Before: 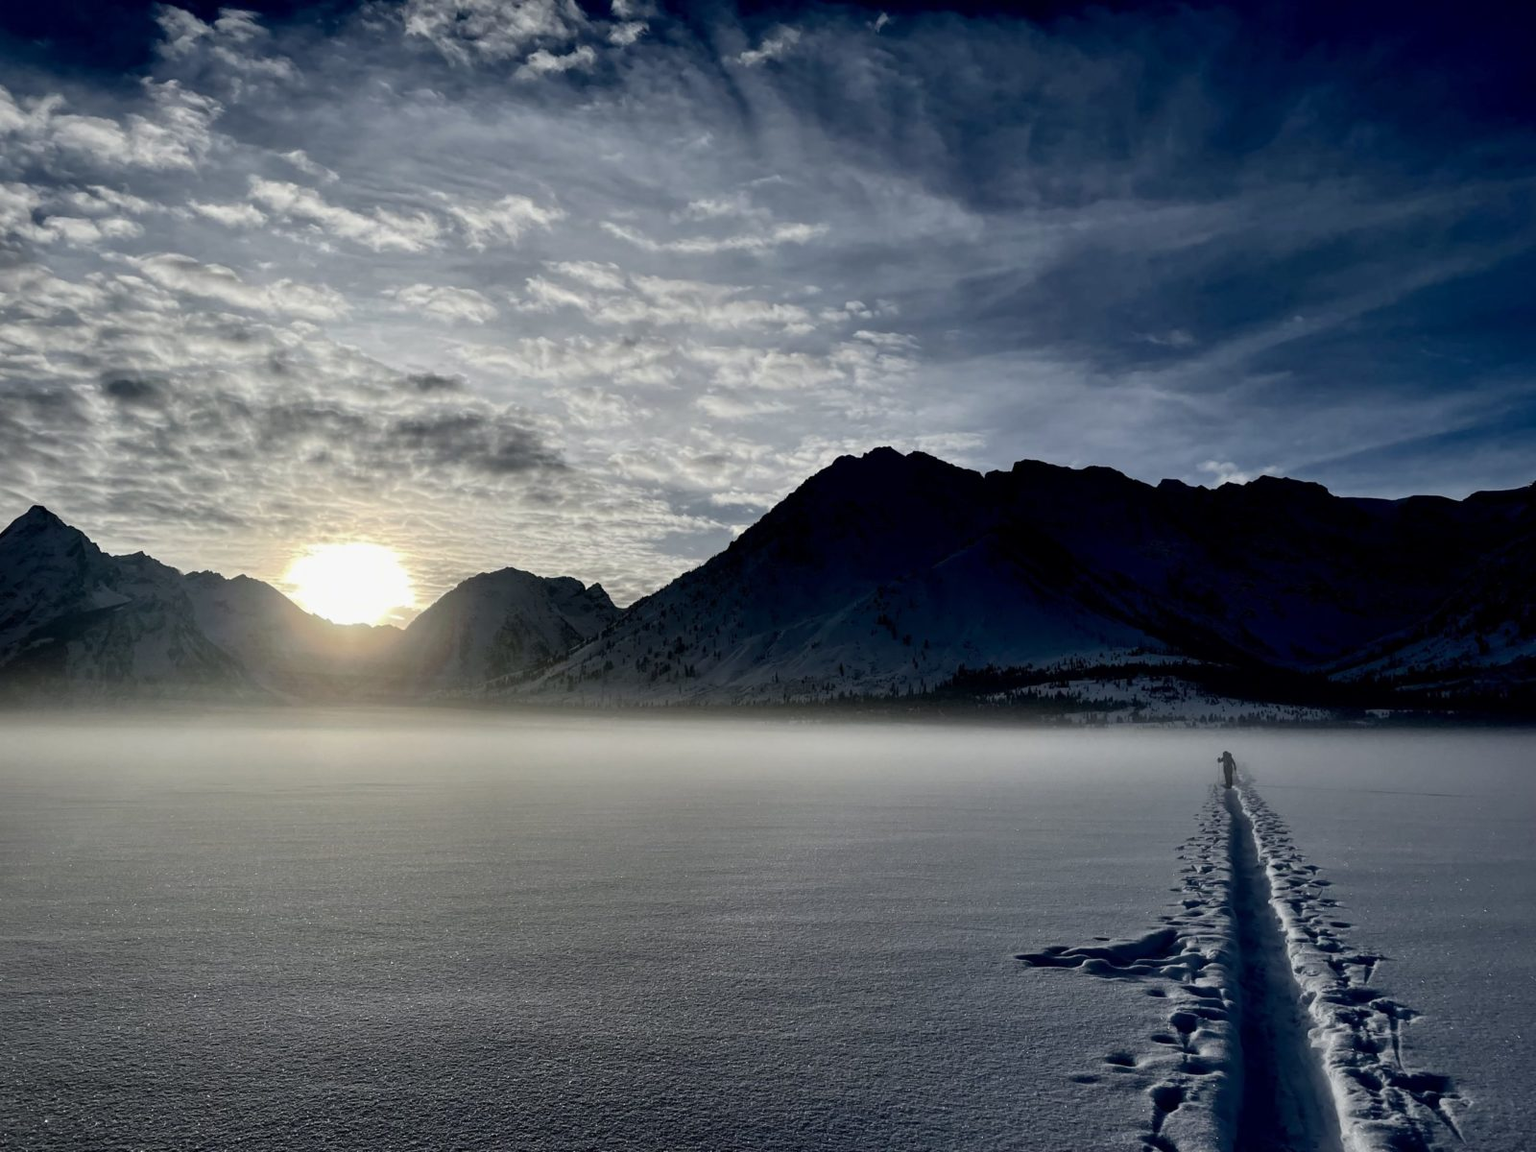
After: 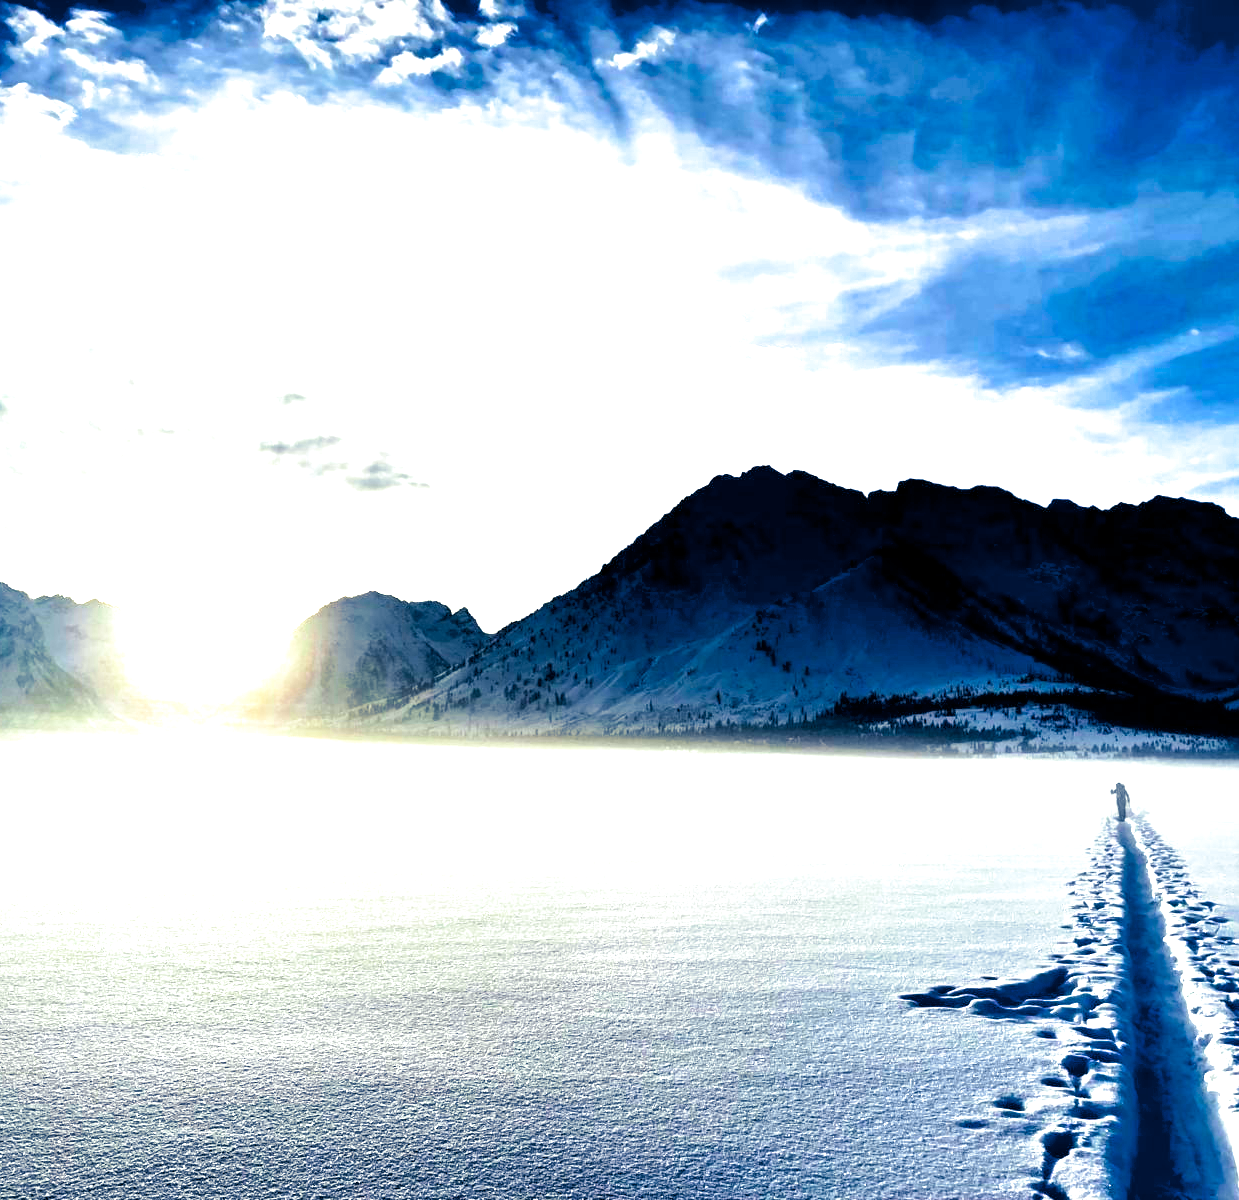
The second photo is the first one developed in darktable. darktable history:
split-toning: shadows › hue 226.8°, shadows › saturation 0.84
color correction: highlights a* -2.68, highlights b* 2.57
exposure: black level correction 0.001, exposure 2.607 EV, compensate exposure bias true, compensate highlight preservation false
color balance rgb: linear chroma grading › global chroma 15%, perceptual saturation grading › global saturation 30%
crop: left 9.88%, right 12.664%
